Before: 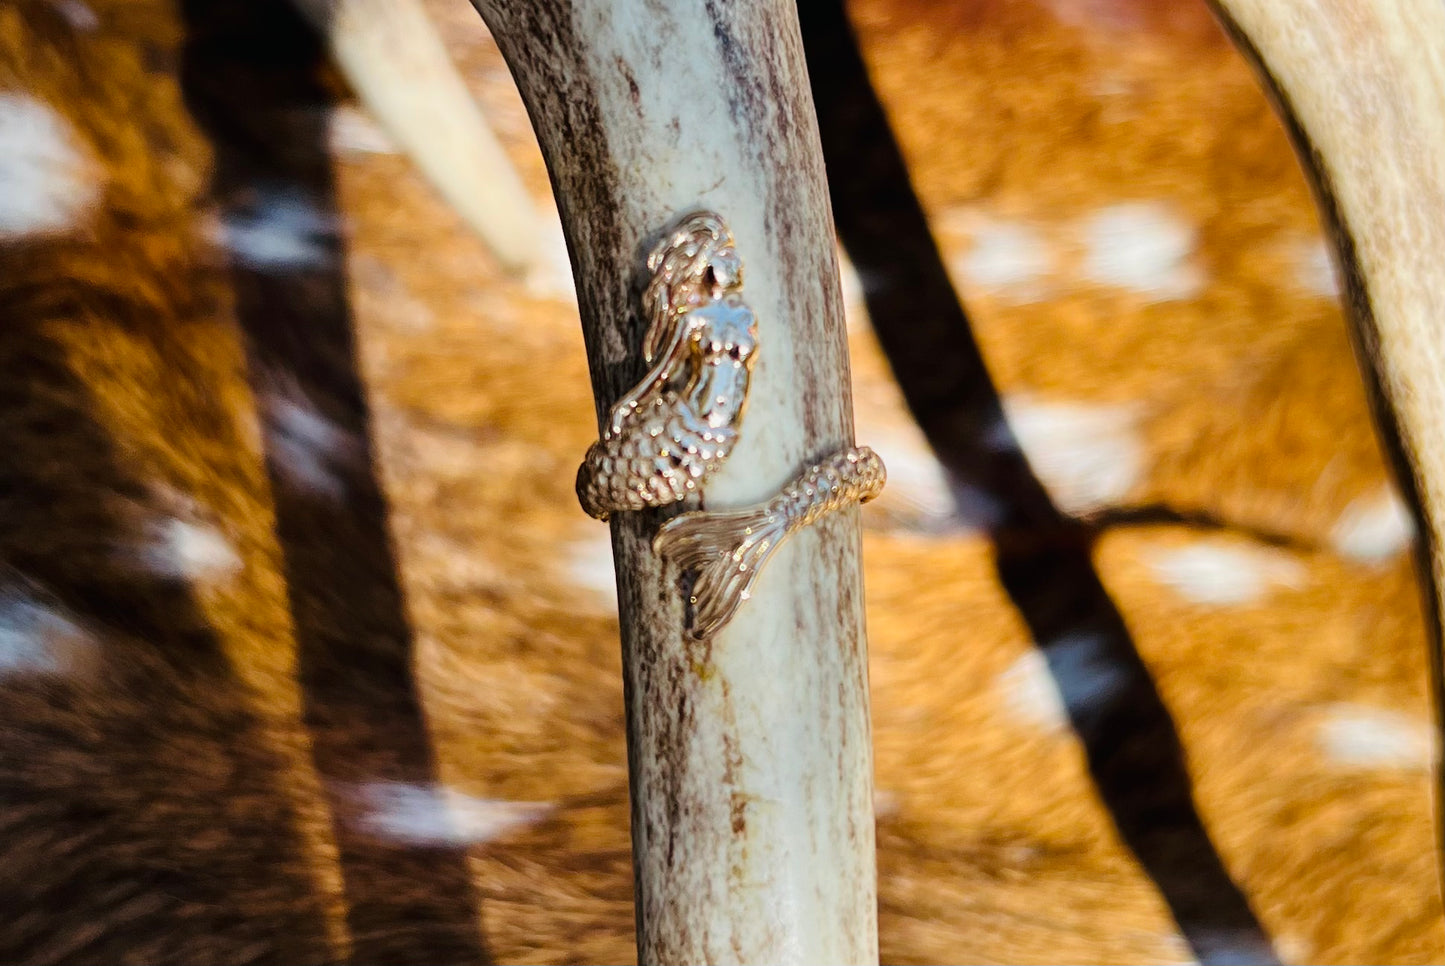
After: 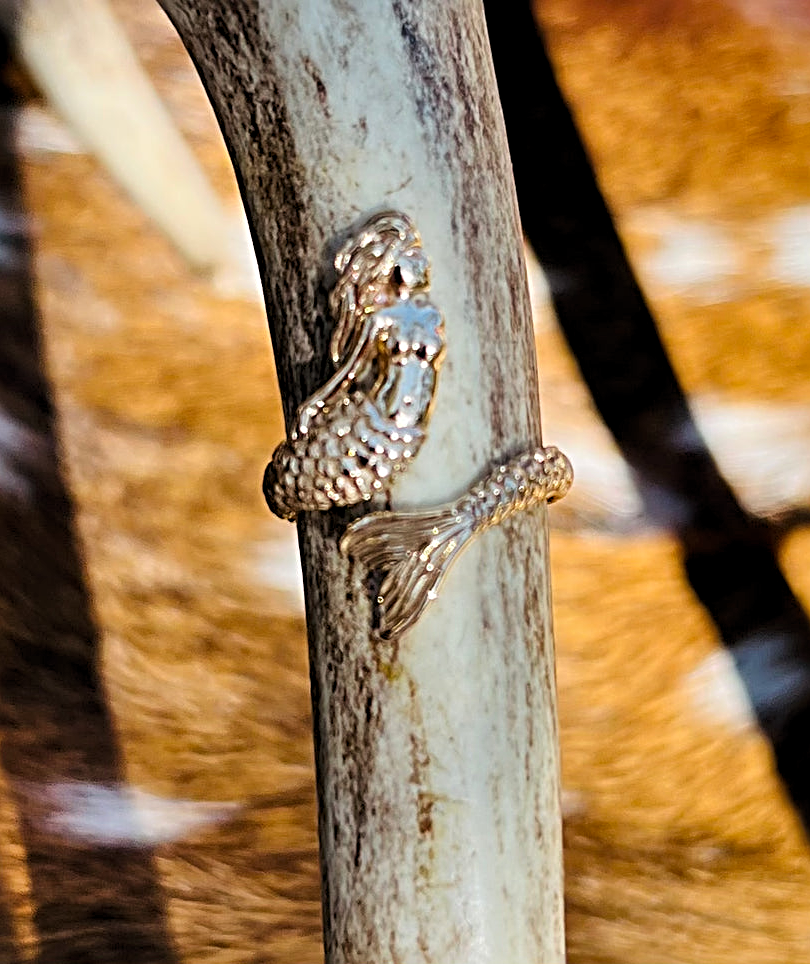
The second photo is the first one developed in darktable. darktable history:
sharpen: radius 4
crop: left 21.674%, right 22.086%
levels: levels [0.026, 0.507, 0.987]
shadows and highlights: soften with gaussian
